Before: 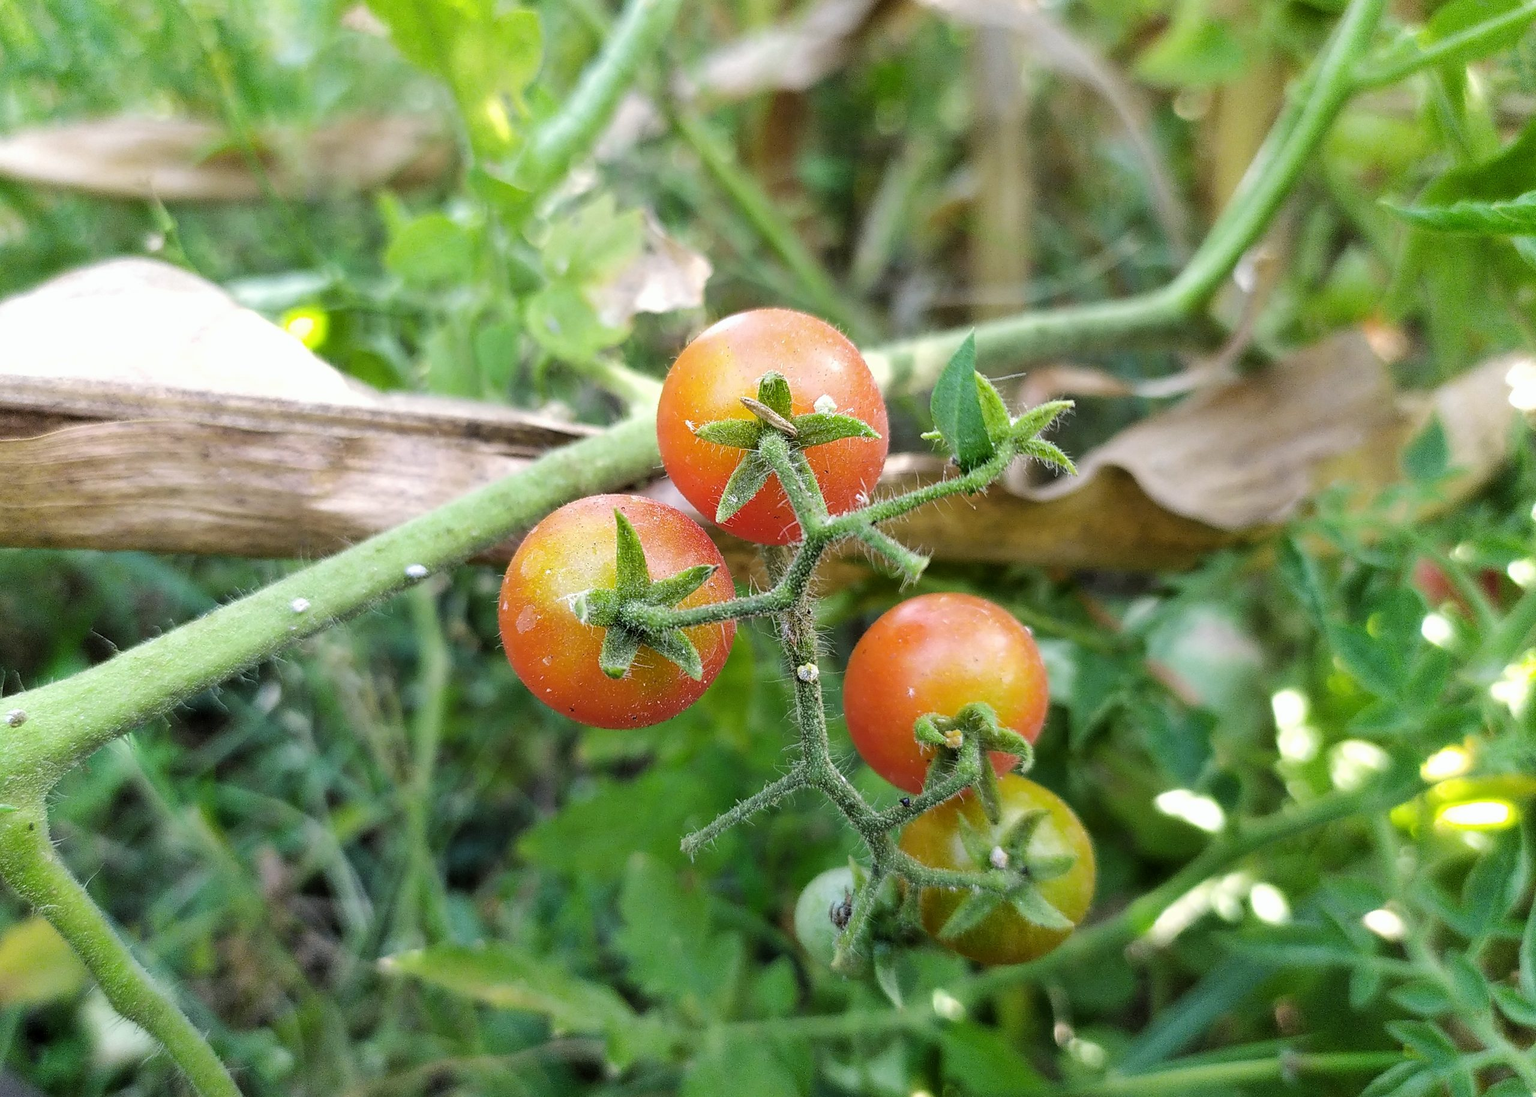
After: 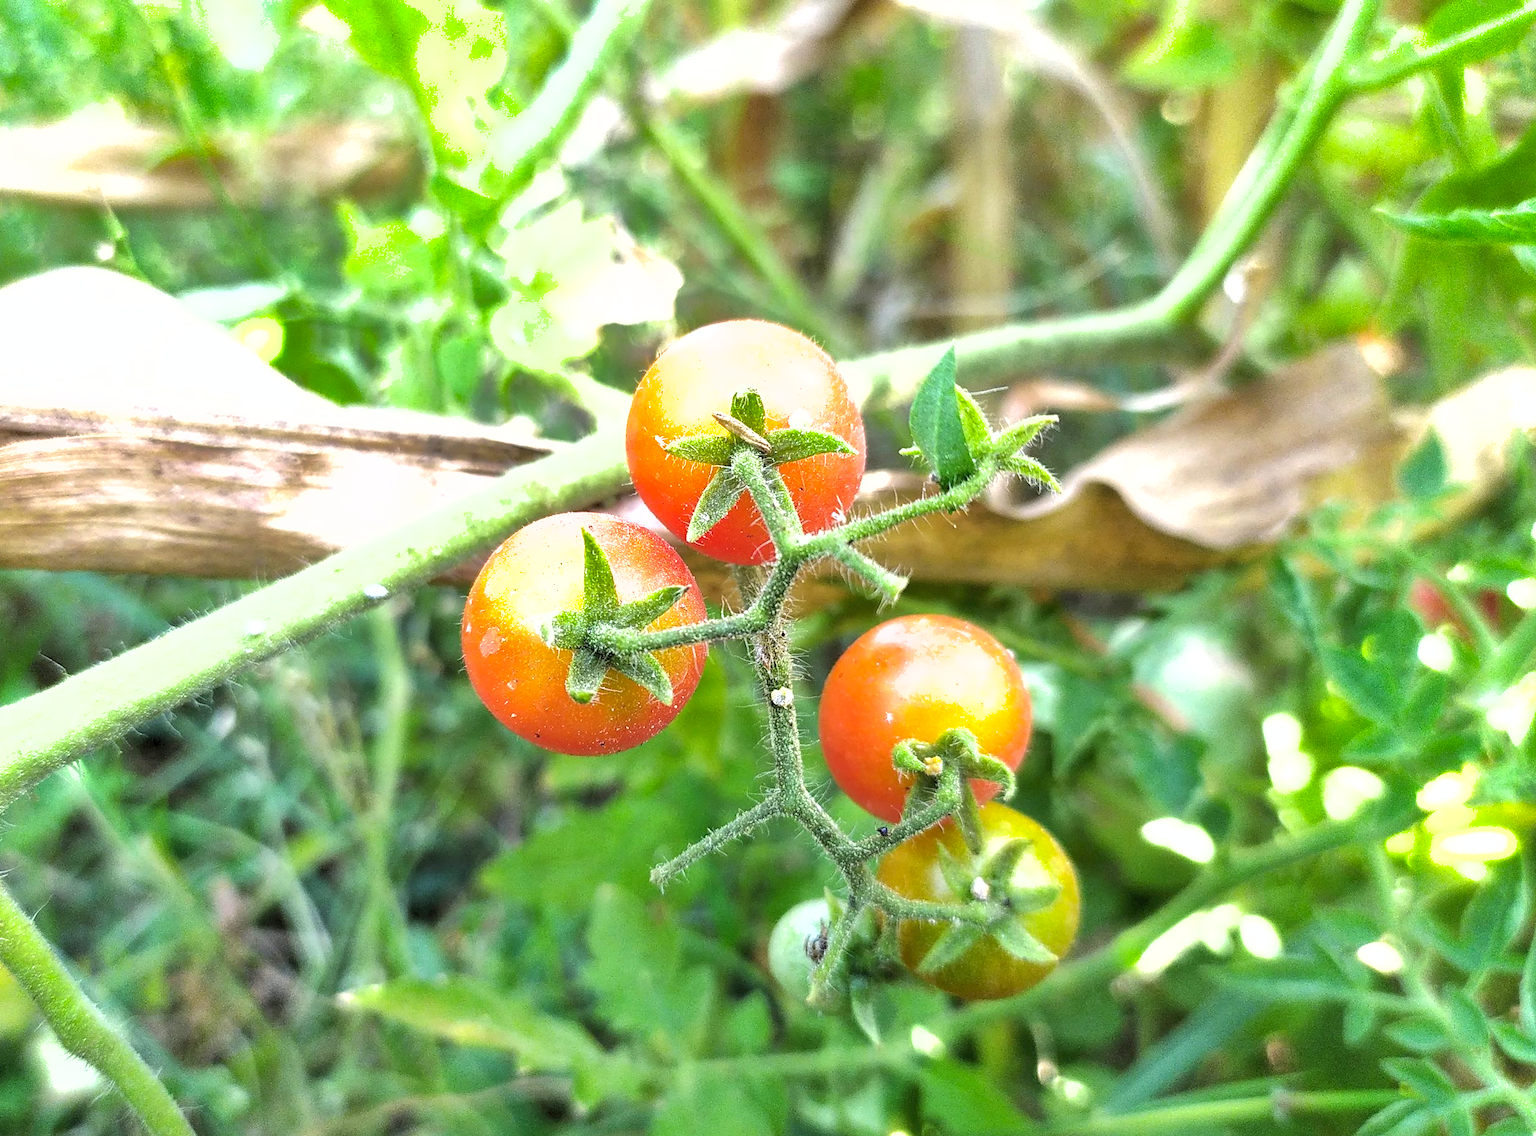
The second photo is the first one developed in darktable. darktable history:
levels: levels [0.018, 0.493, 1]
crop and rotate: left 3.503%
shadows and highlights: on, module defaults
exposure: exposure 1 EV, compensate exposure bias true, compensate highlight preservation false
